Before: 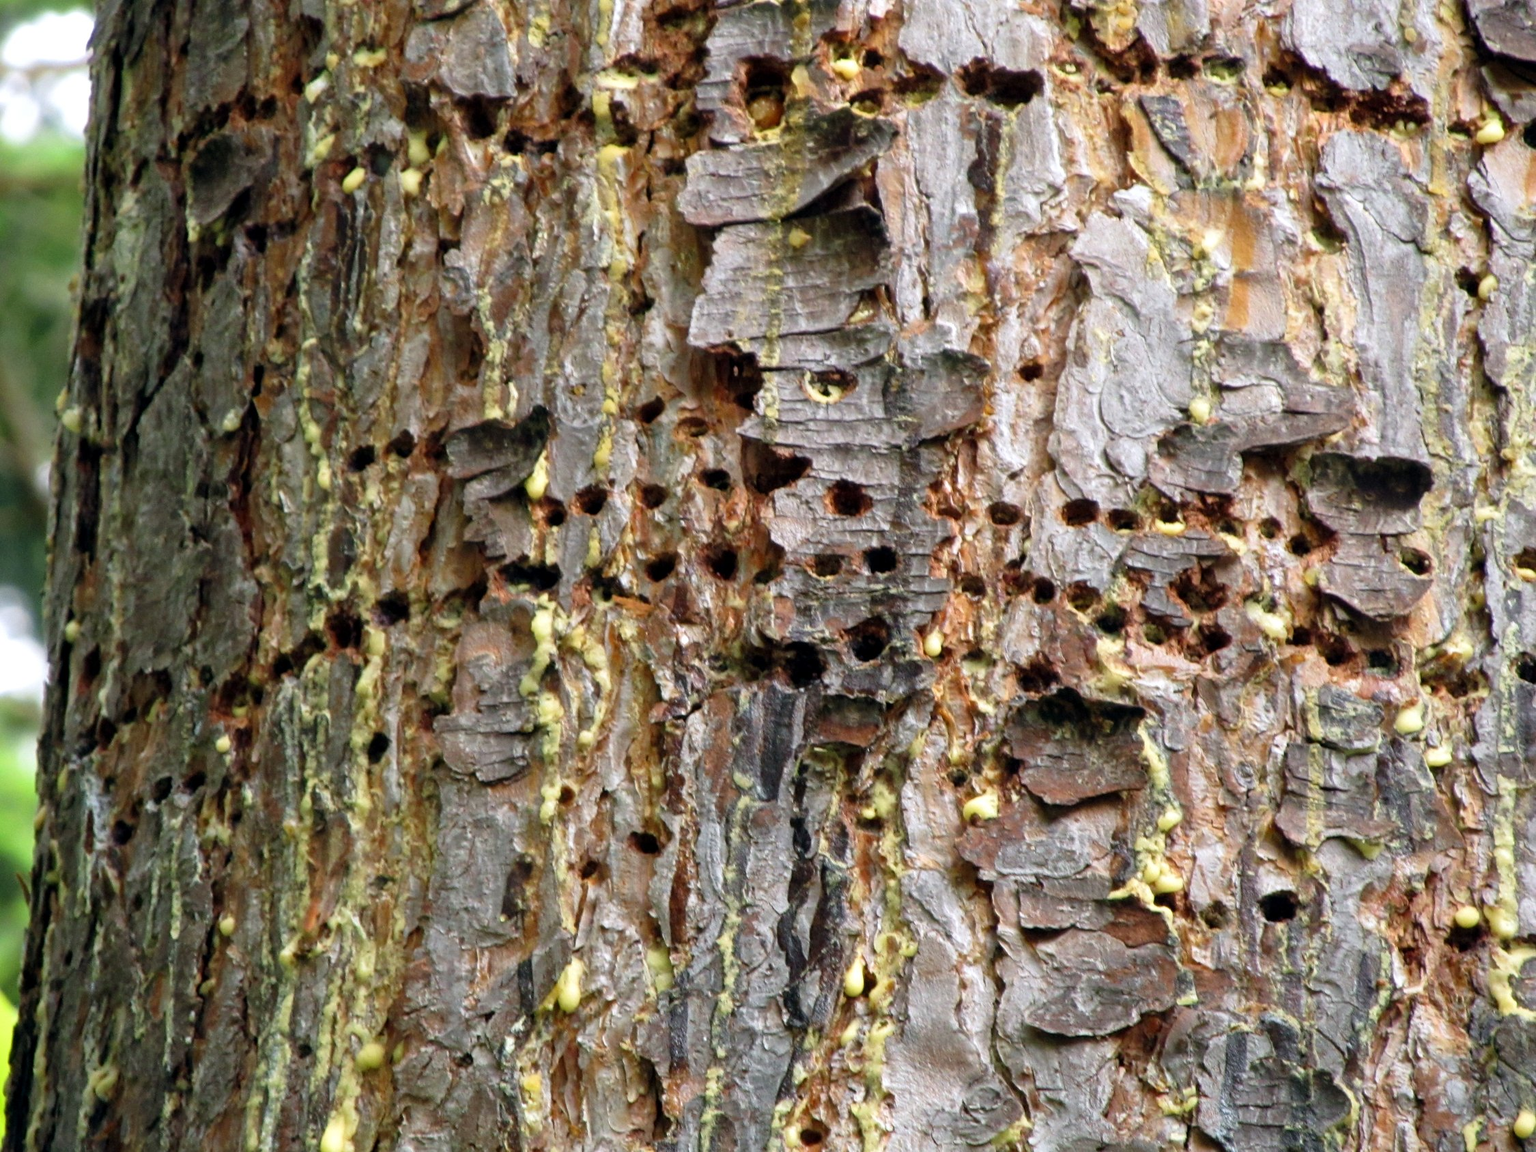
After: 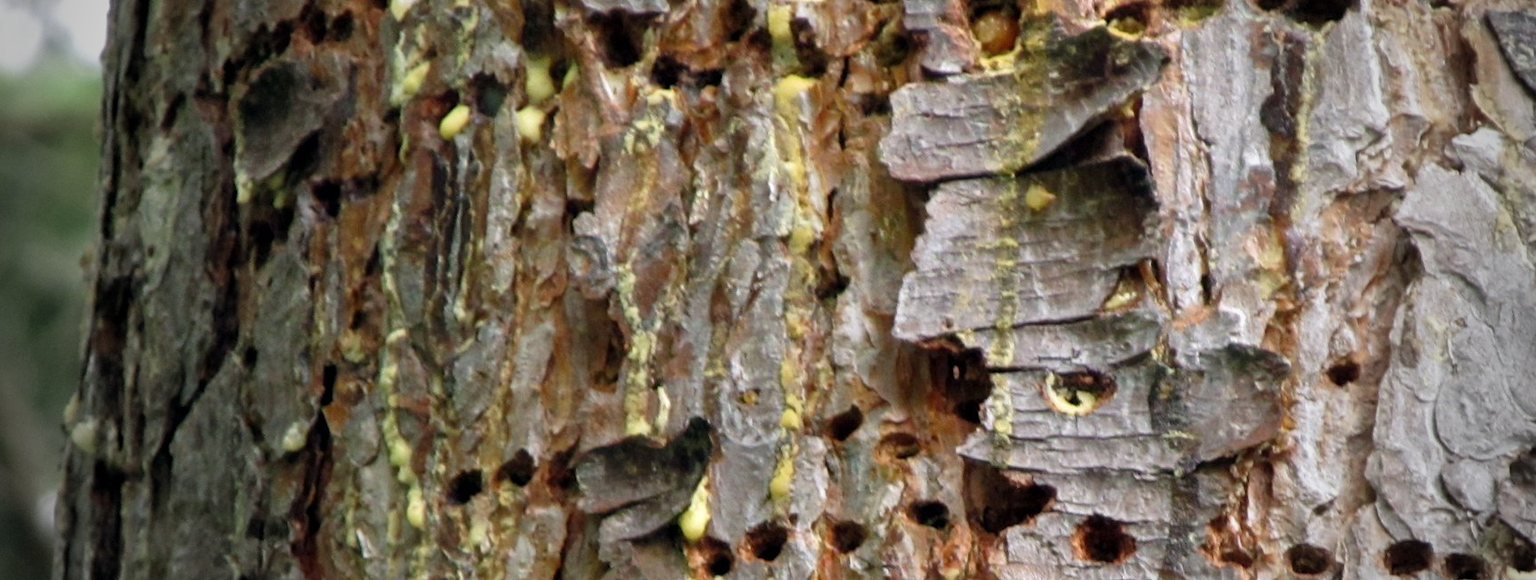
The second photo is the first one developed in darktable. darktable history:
crop: left 0.522%, top 7.646%, right 23.285%, bottom 53.916%
vignetting: fall-off start 64.5%, width/height ratio 0.883
shadows and highlights: shadows 24.76, highlights -25.05
